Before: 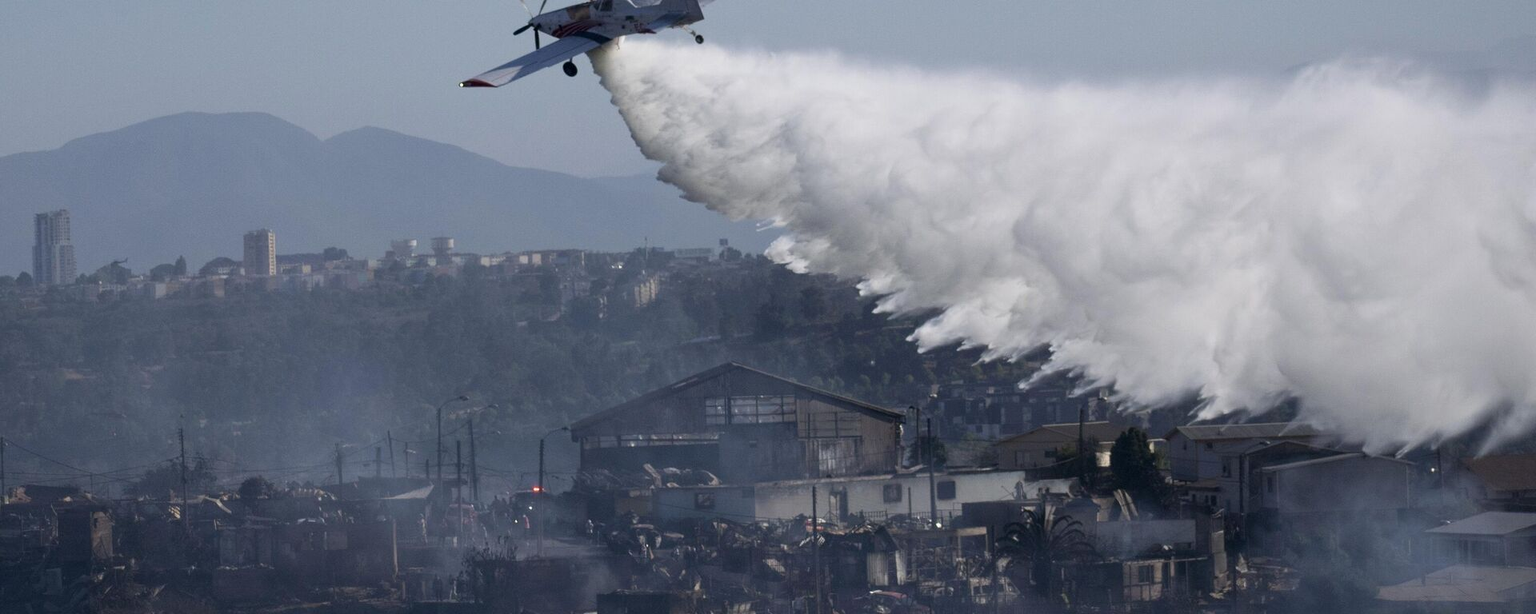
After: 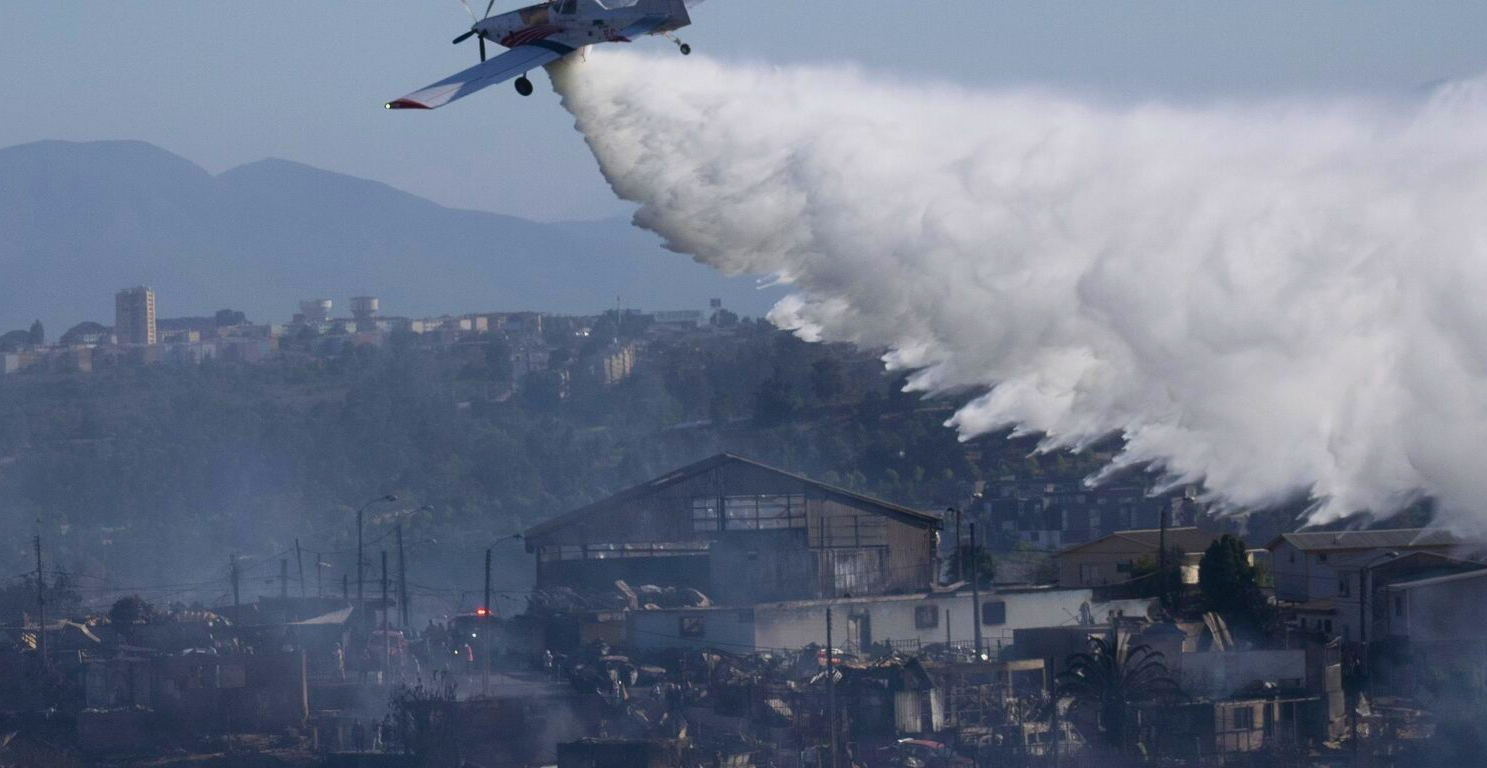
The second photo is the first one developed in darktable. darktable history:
crop: left 9.88%, right 12.664%
color balance rgb: perceptual saturation grading › global saturation 30%, global vibrance 20%
fill light: on, module defaults
contrast equalizer: octaves 7, y [[0.6 ×6], [0.55 ×6], [0 ×6], [0 ×6], [0 ×6]], mix -0.2
